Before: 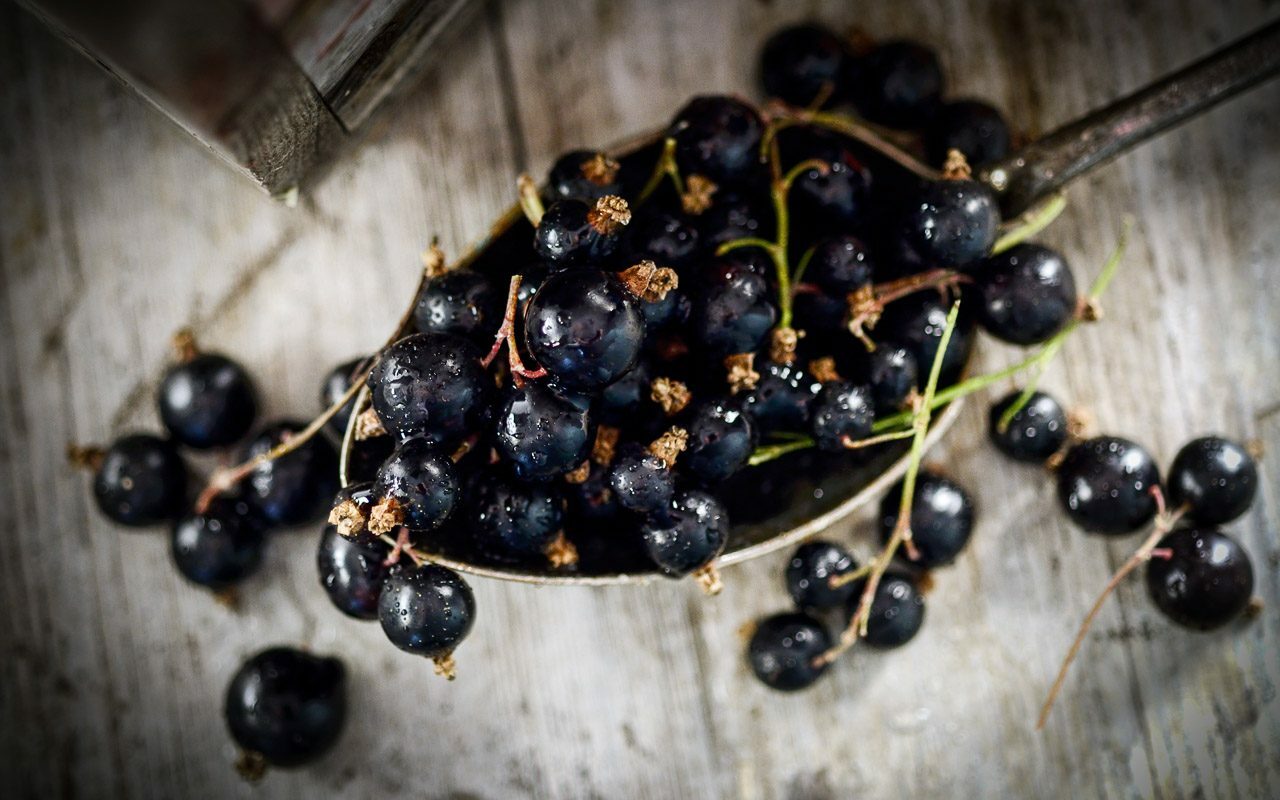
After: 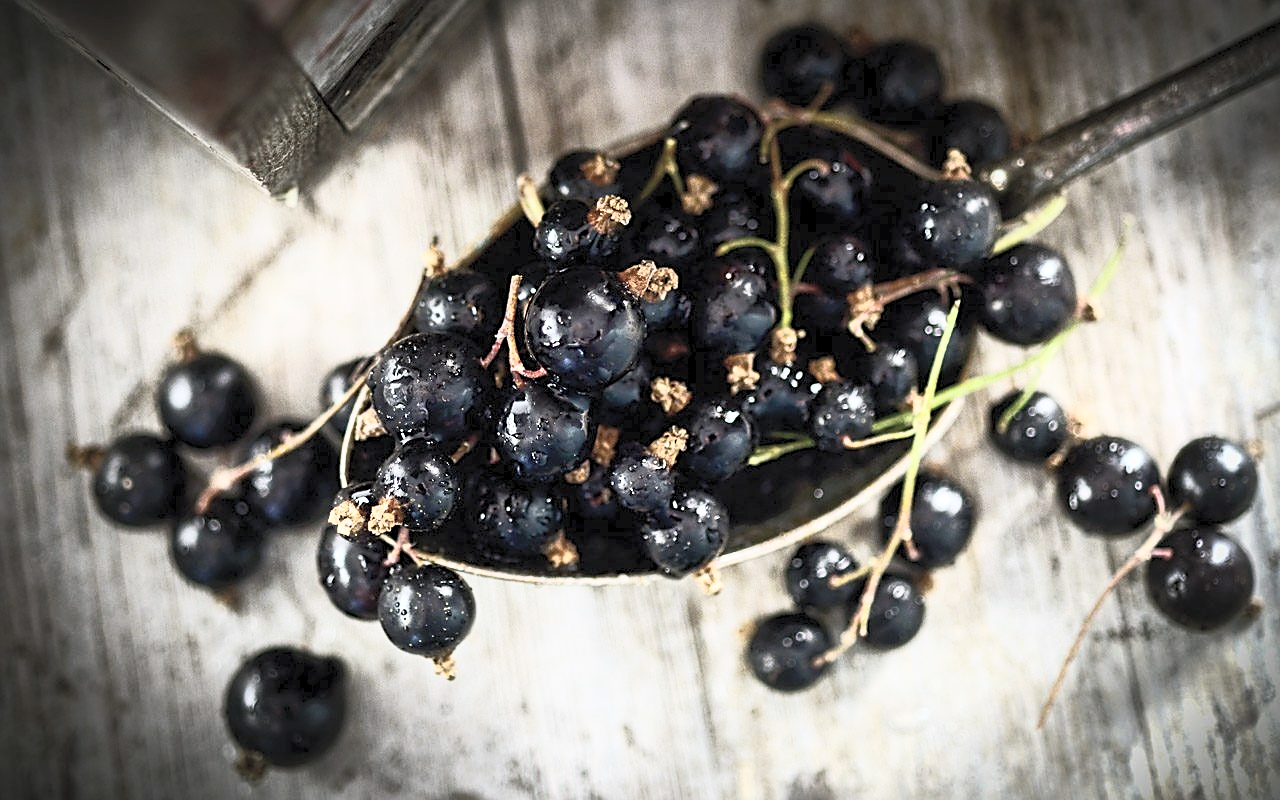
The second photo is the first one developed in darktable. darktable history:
sharpen: on, module defaults
contrast brightness saturation: contrast 0.557, brightness 0.568, saturation -0.337
shadows and highlights: on, module defaults
